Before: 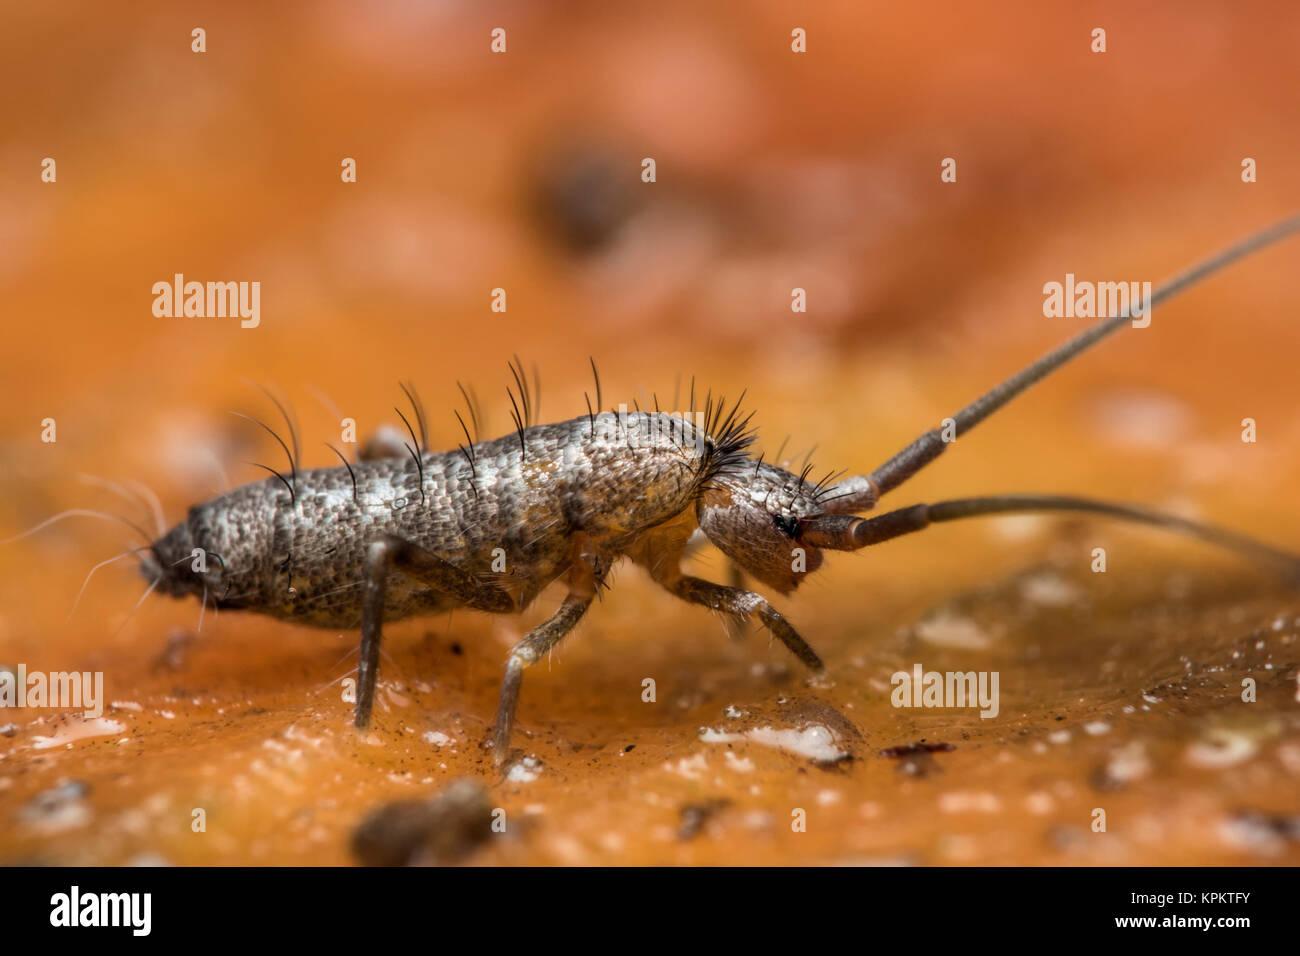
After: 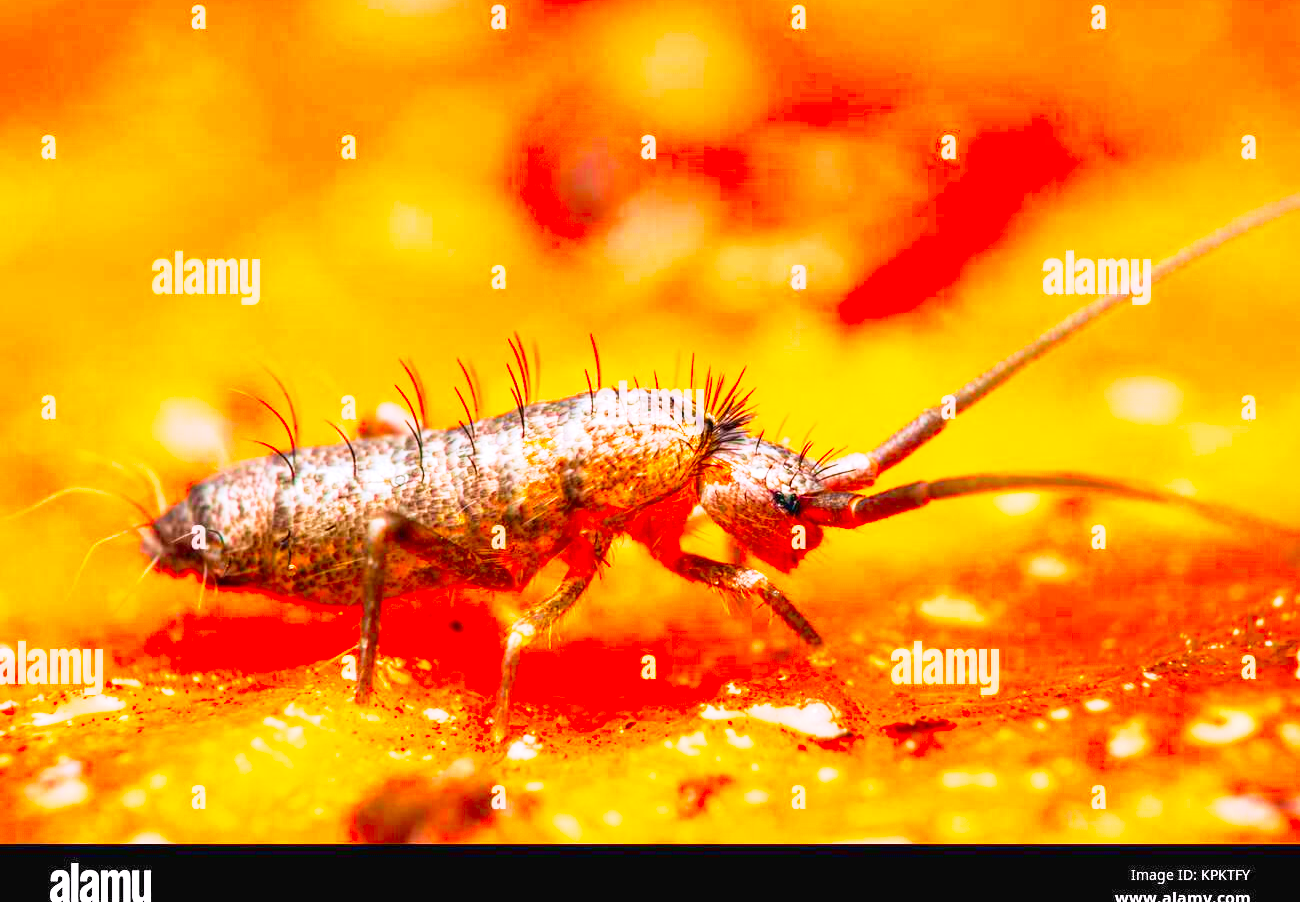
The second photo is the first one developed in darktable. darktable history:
exposure: black level correction 0, exposure 1.102 EV, compensate highlight preservation false
base curve: curves: ch0 [(0, 0) (0.088, 0.125) (0.176, 0.251) (0.354, 0.501) (0.613, 0.749) (1, 0.877)], preserve colors none
color correction: highlights a* 1.64, highlights b* -1.86, saturation 2.42
crop and rotate: top 2.542%, bottom 3.077%
contrast brightness saturation: contrast 0.073, brightness 0.072, saturation 0.184
